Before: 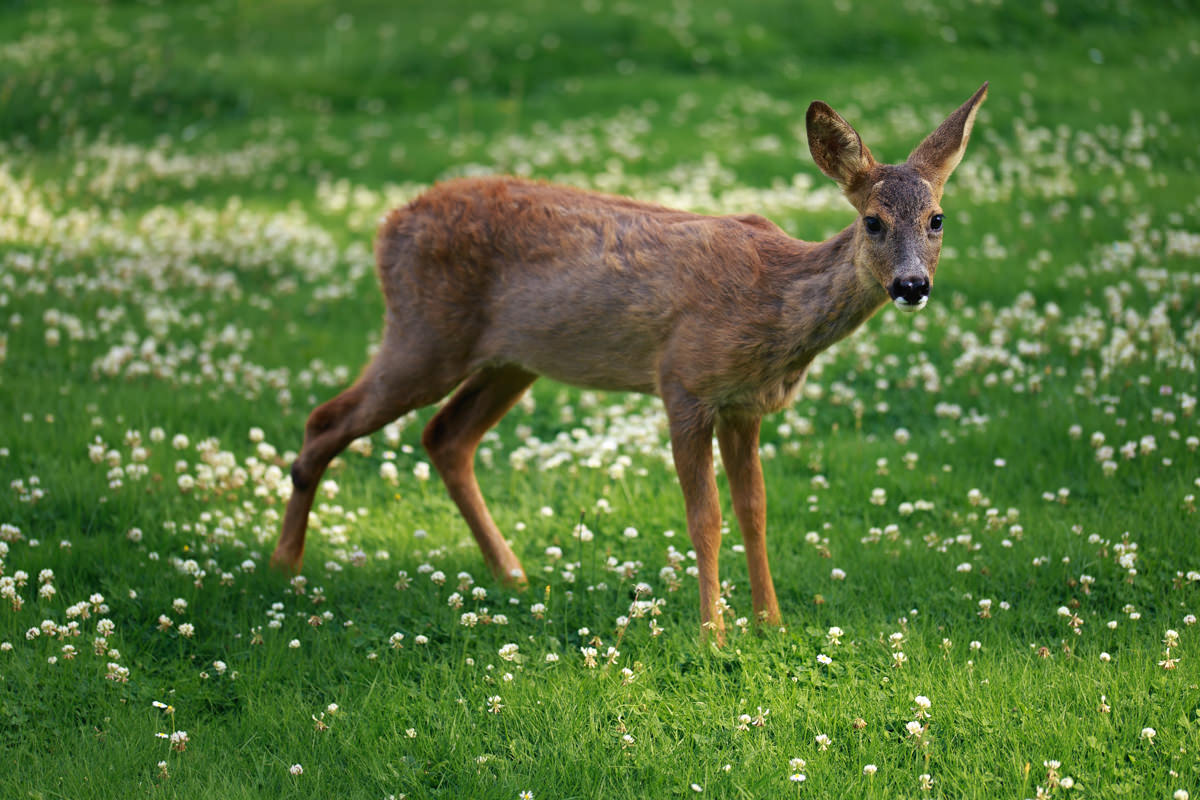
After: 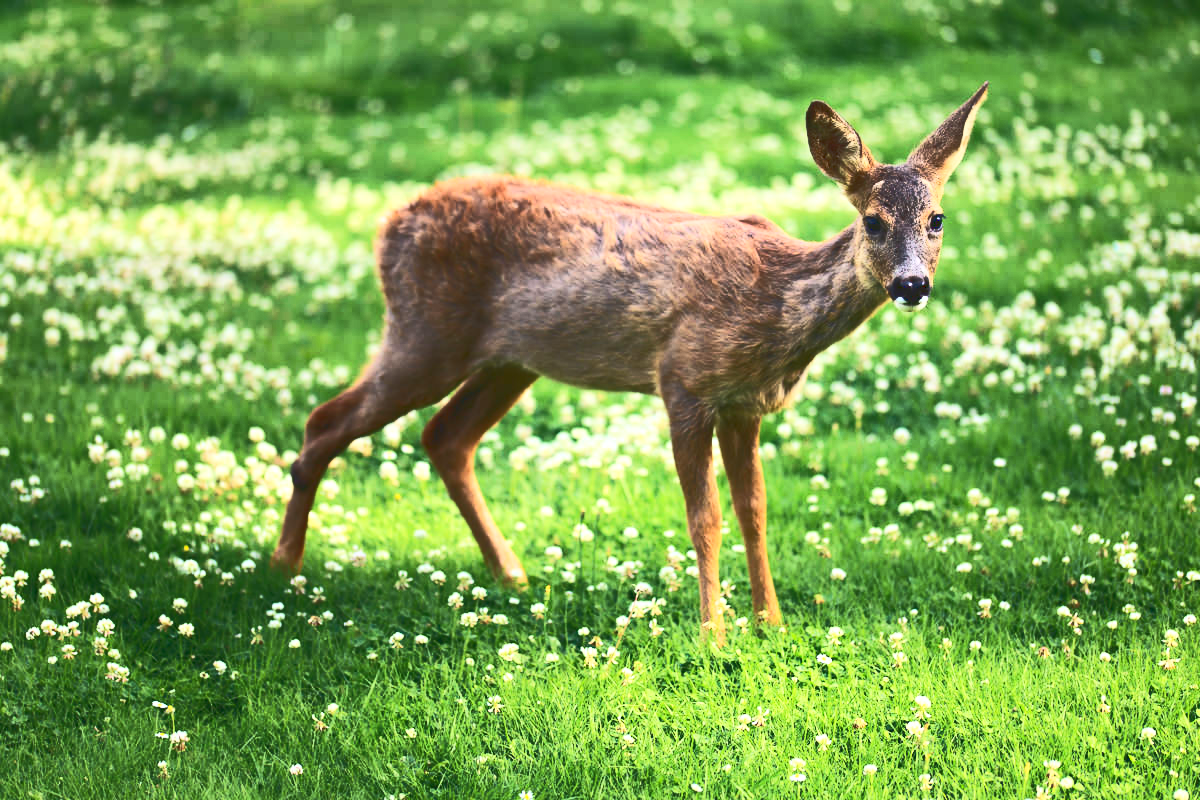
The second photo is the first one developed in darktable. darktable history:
base curve: curves: ch0 [(0, 0.015) (0.085, 0.116) (0.134, 0.298) (0.19, 0.545) (0.296, 0.764) (0.599, 0.982) (1, 1)]
